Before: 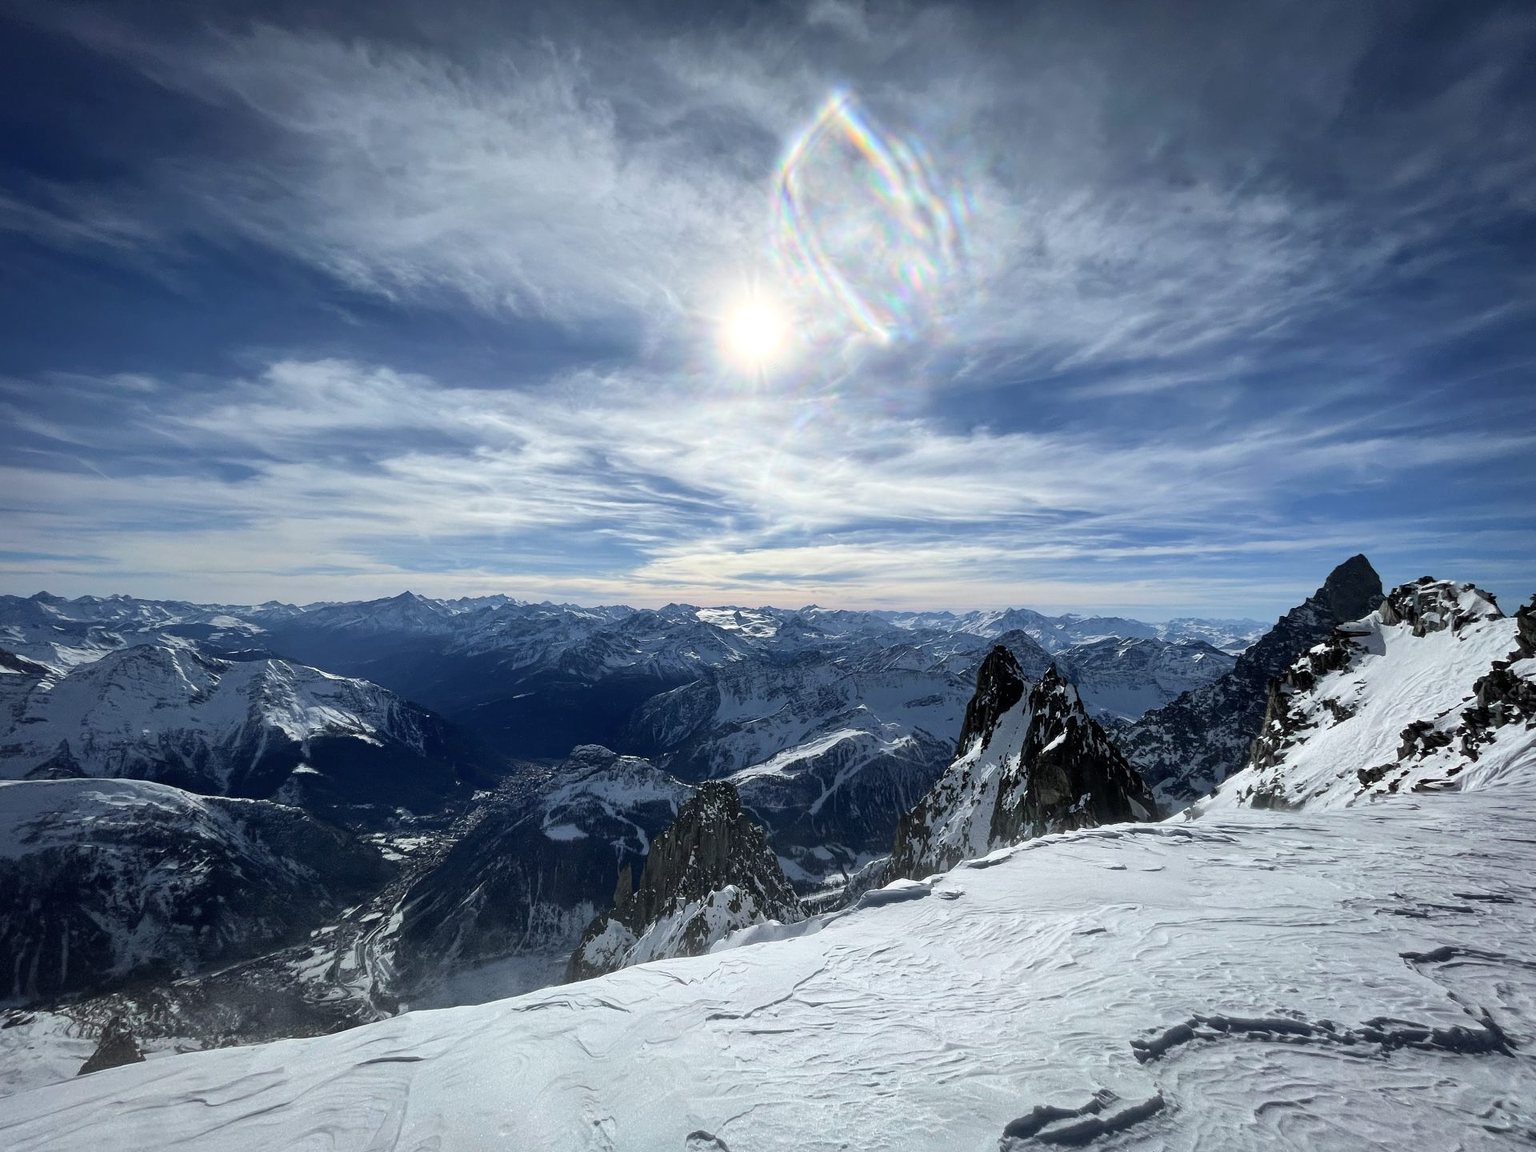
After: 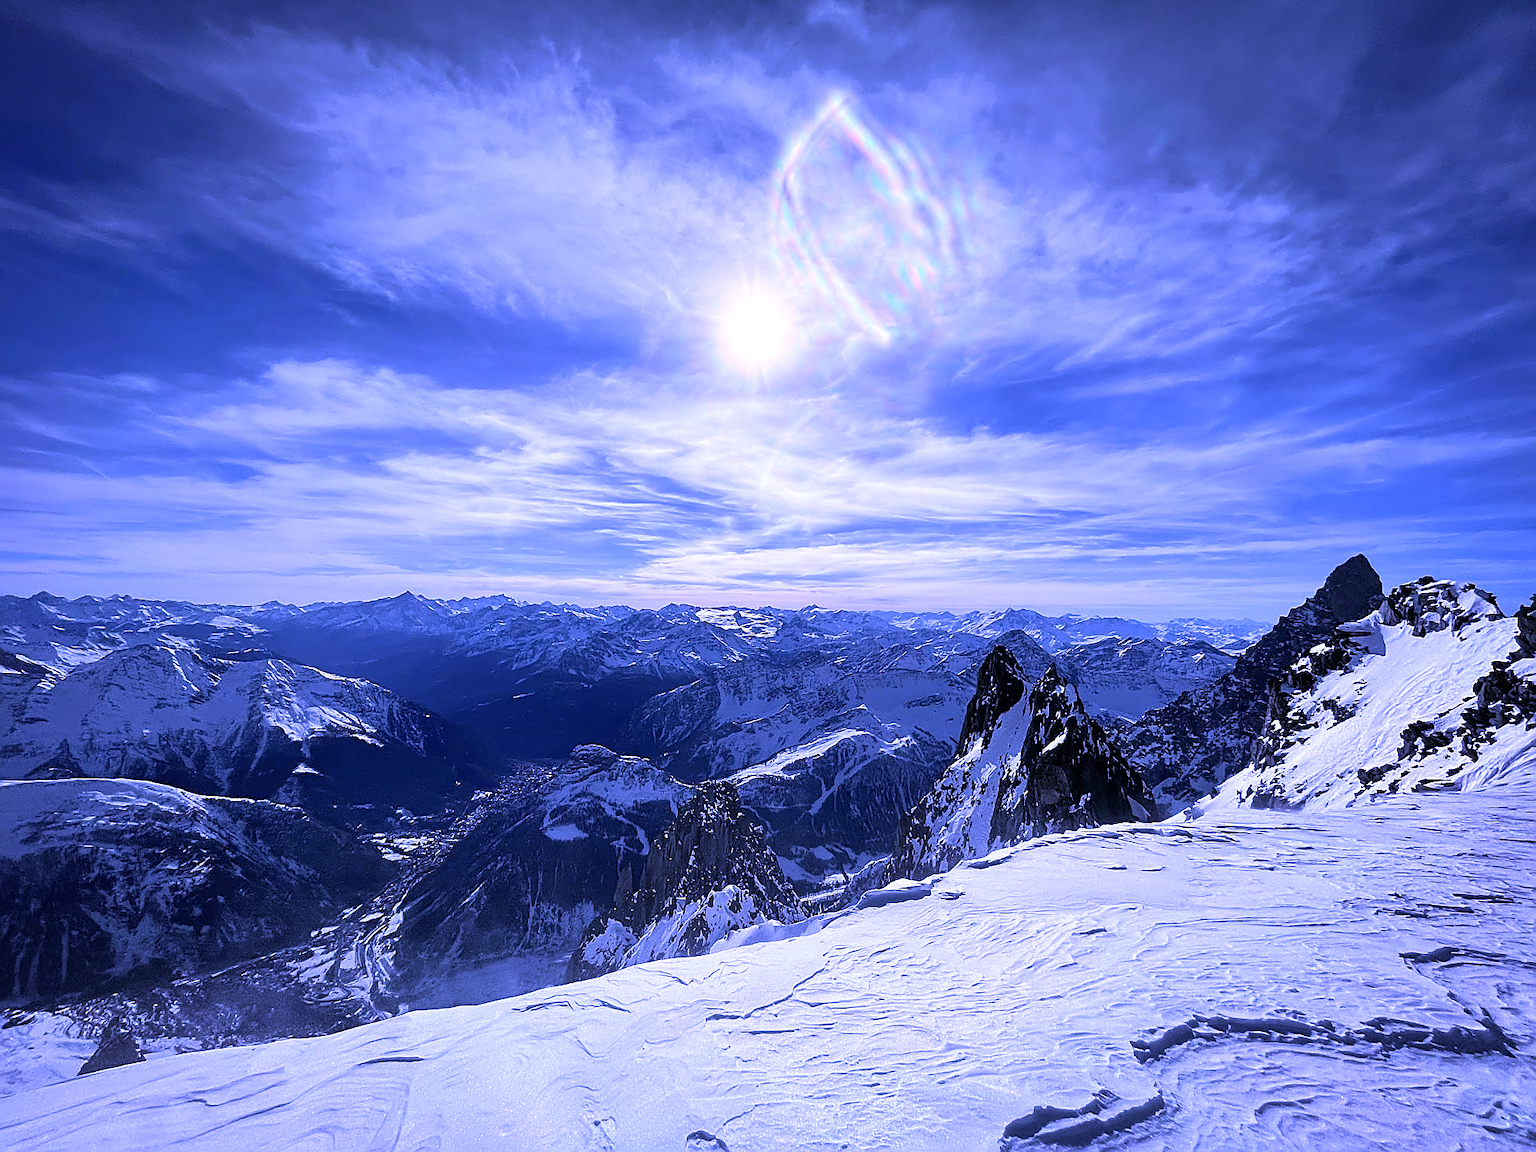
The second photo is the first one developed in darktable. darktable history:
white balance: red 0.98, blue 1.61
velvia: strength 56%
sharpen: radius 1.4, amount 1.25, threshold 0.7
